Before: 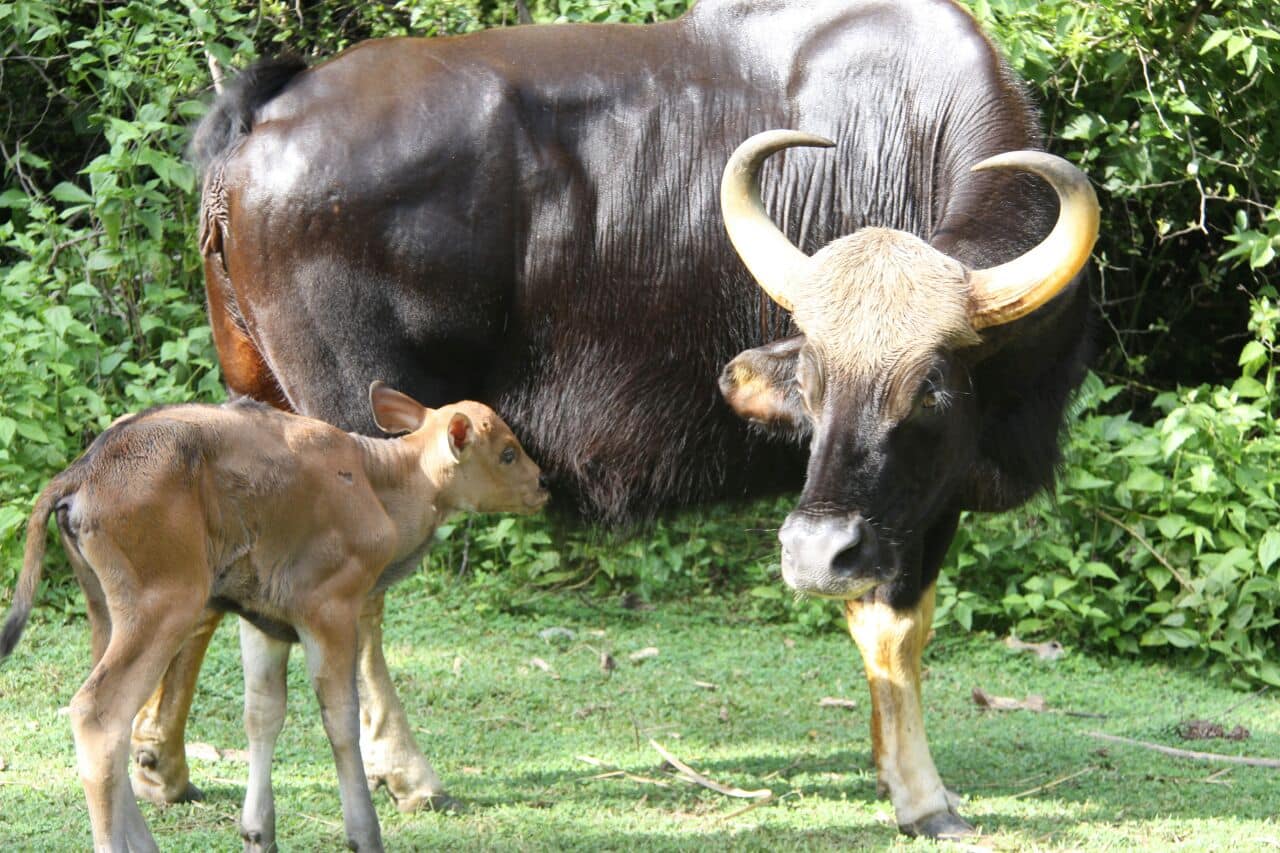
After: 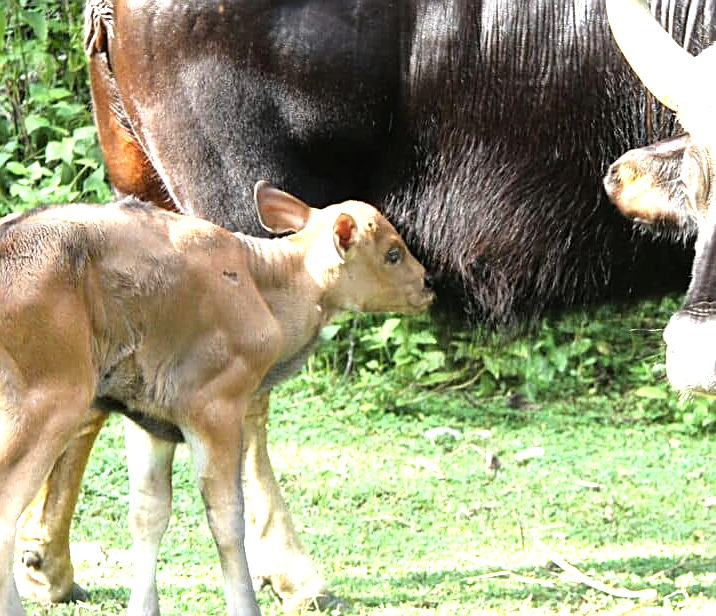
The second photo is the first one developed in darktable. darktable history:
crop: left 9.014%, top 23.558%, right 34.989%, bottom 4.14%
tone equalizer: -8 EV -1.1 EV, -7 EV -0.991 EV, -6 EV -0.831 EV, -5 EV -0.562 EV, -3 EV 0.569 EV, -2 EV 0.865 EV, -1 EV 1 EV, +0 EV 1.07 EV
sharpen: on, module defaults
